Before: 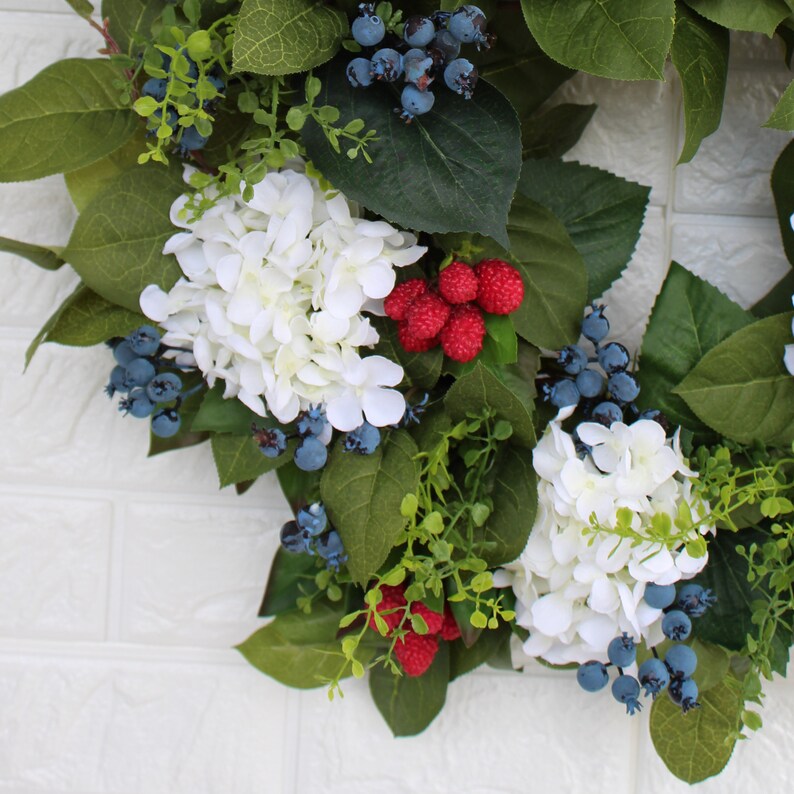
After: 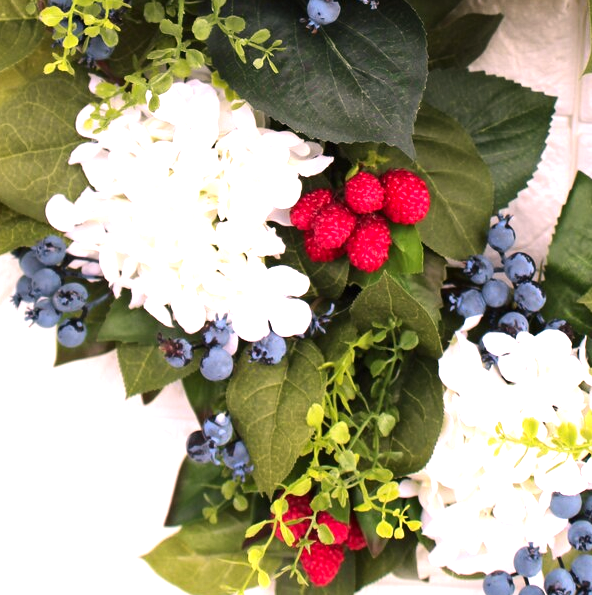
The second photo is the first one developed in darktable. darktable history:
exposure: exposure 0.78 EV, compensate highlight preservation false
tone equalizer: -8 EV -0.414 EV, -7 EV -0.398 EV, -6 EV -0.369 EV, -5 EV -0.232 EV, -3 EV 0.248 EV, -2 EV 0.351 EV, -1 EV 0.364 EV, +0 EV 0.398 EV, edges refinement/feathering 500, mask exposure compensation -1.57 EV, preserve details no
crop and rotate: left 11.868%, top 11.337%, right 13.453%, bottom 13.666%
color correction: highlights a* 14.67, highlights b* 4.91
